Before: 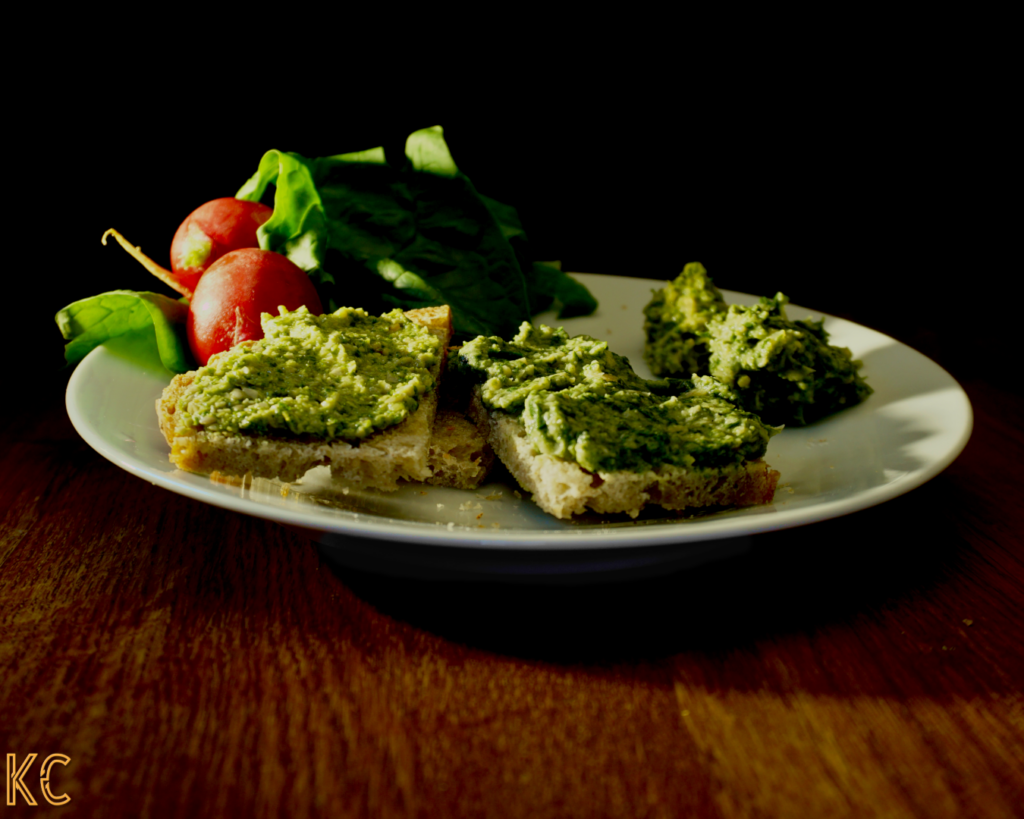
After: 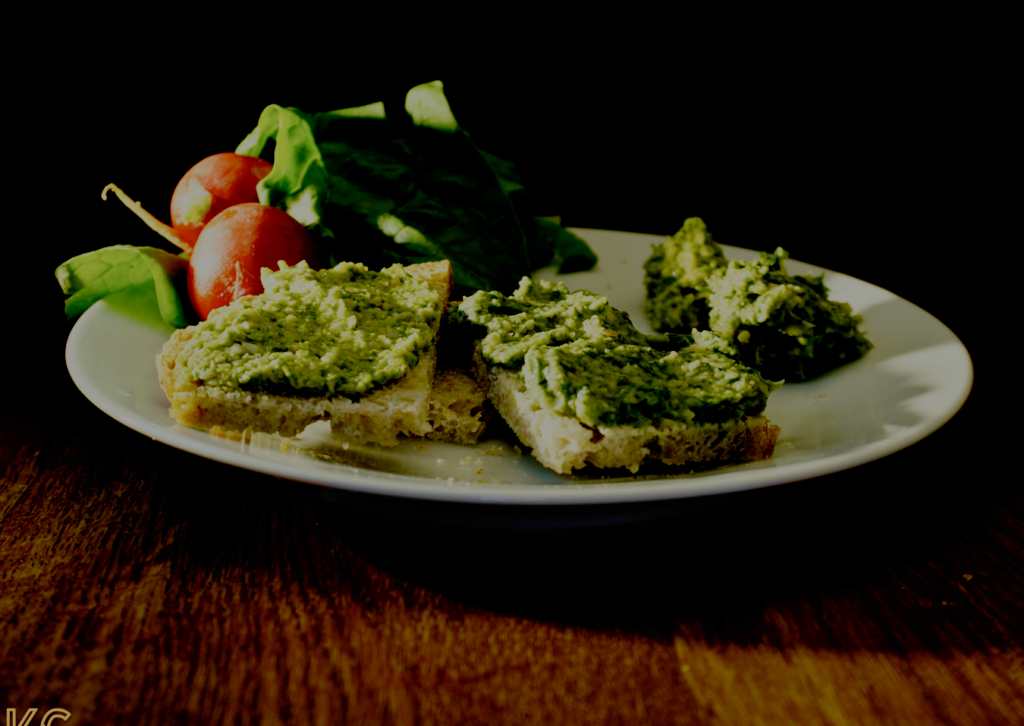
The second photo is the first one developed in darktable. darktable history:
shadows and highlights: shadows -20.64, white point adjustment -2.16, highlights -34.75
filmic rgb: black relative exposure -7.97 EV, white relative exposure 8.06 EV, hardness 2.43, latitude 9.22%, contrast 0.711, highlights saturation mix 8.61%, shadows ↔ highlights balance 1.74%, add noise in highlights 0, preserve chrominance no, color science v3 (2019), use custom middle-gray values true, contrast in highlights soft
crop and rotate: top 5.572%, bottom 5.738%
